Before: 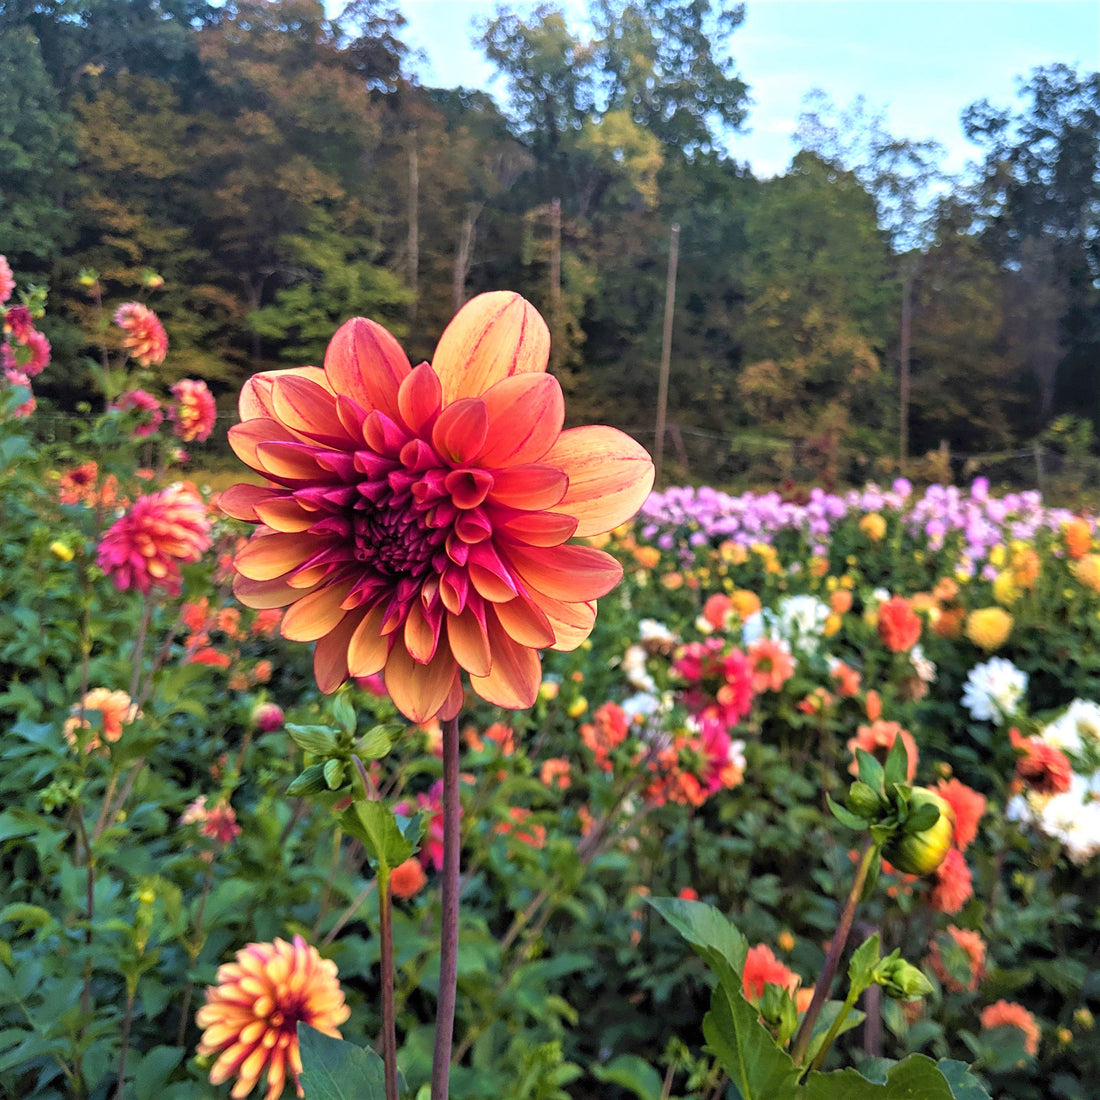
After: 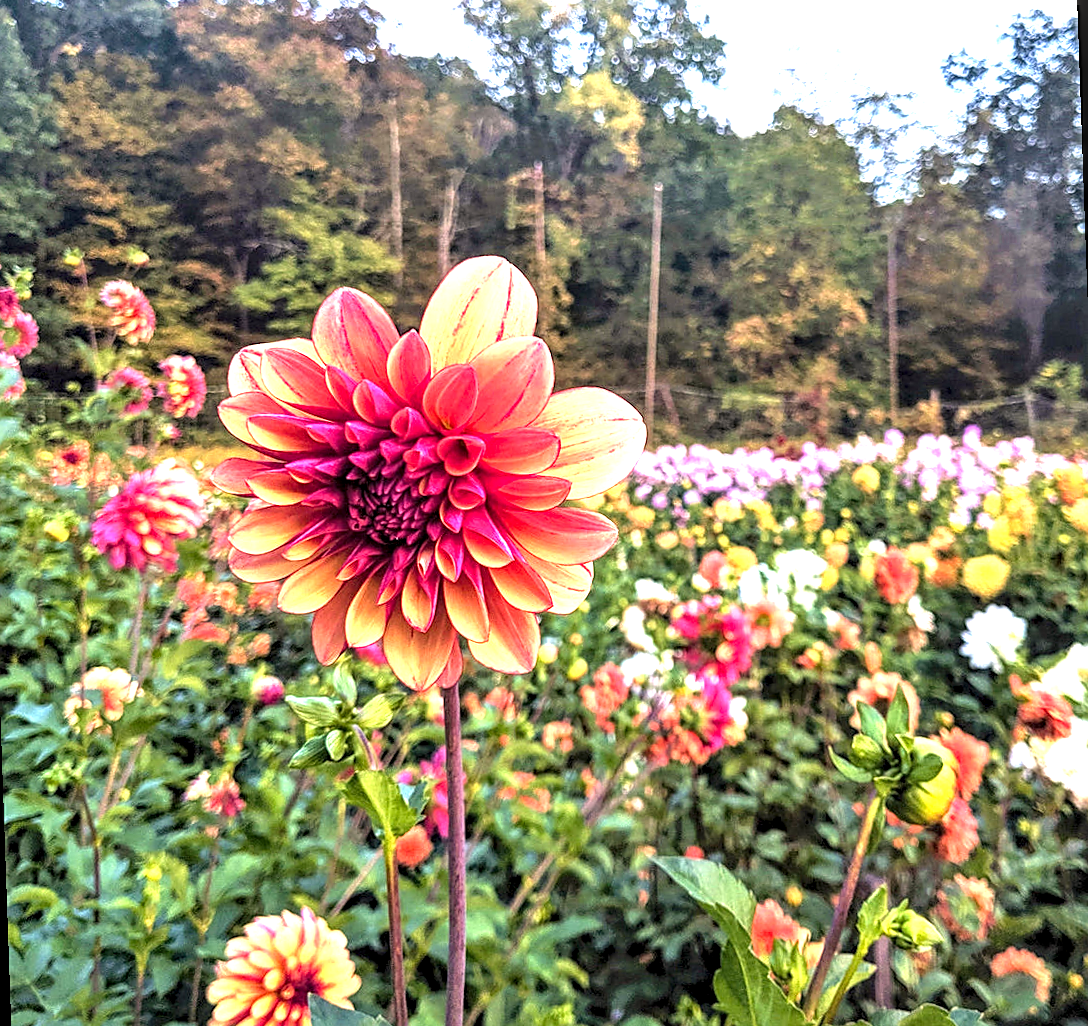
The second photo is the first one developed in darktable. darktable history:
rotate and perspective: rotation -2°, crop left 0.022, crop right 0.978, crop top 0.049, crop bottom 0.951
local contrast: detail 150%
sharpen: on, module defaults
color correction: highlights a* 5.81, highlights b* 4.84
exposure: black level correction 0, exposure 1.2 EV, compensate exposure bias true, compensate highlight preservation false
